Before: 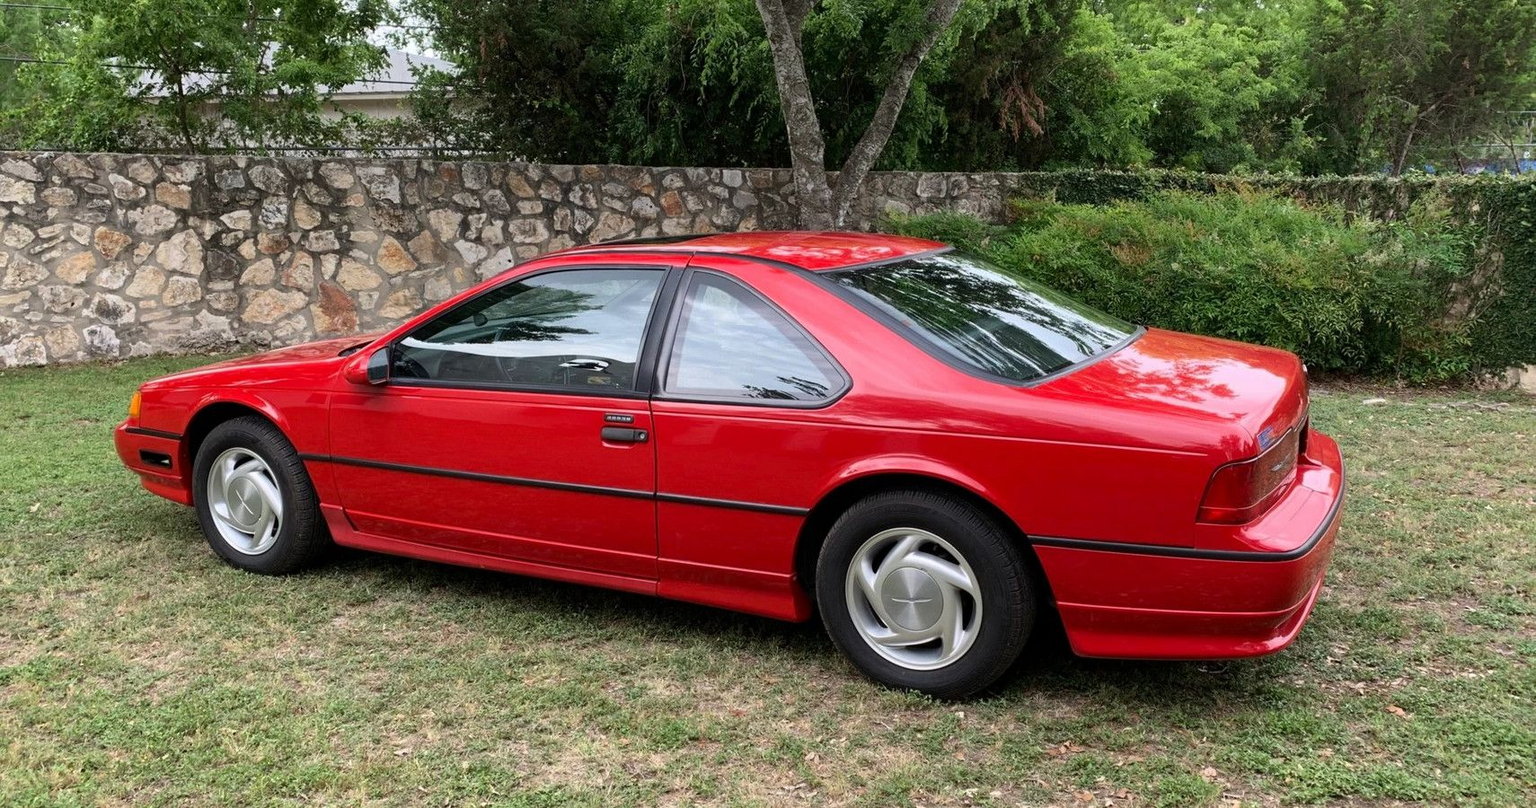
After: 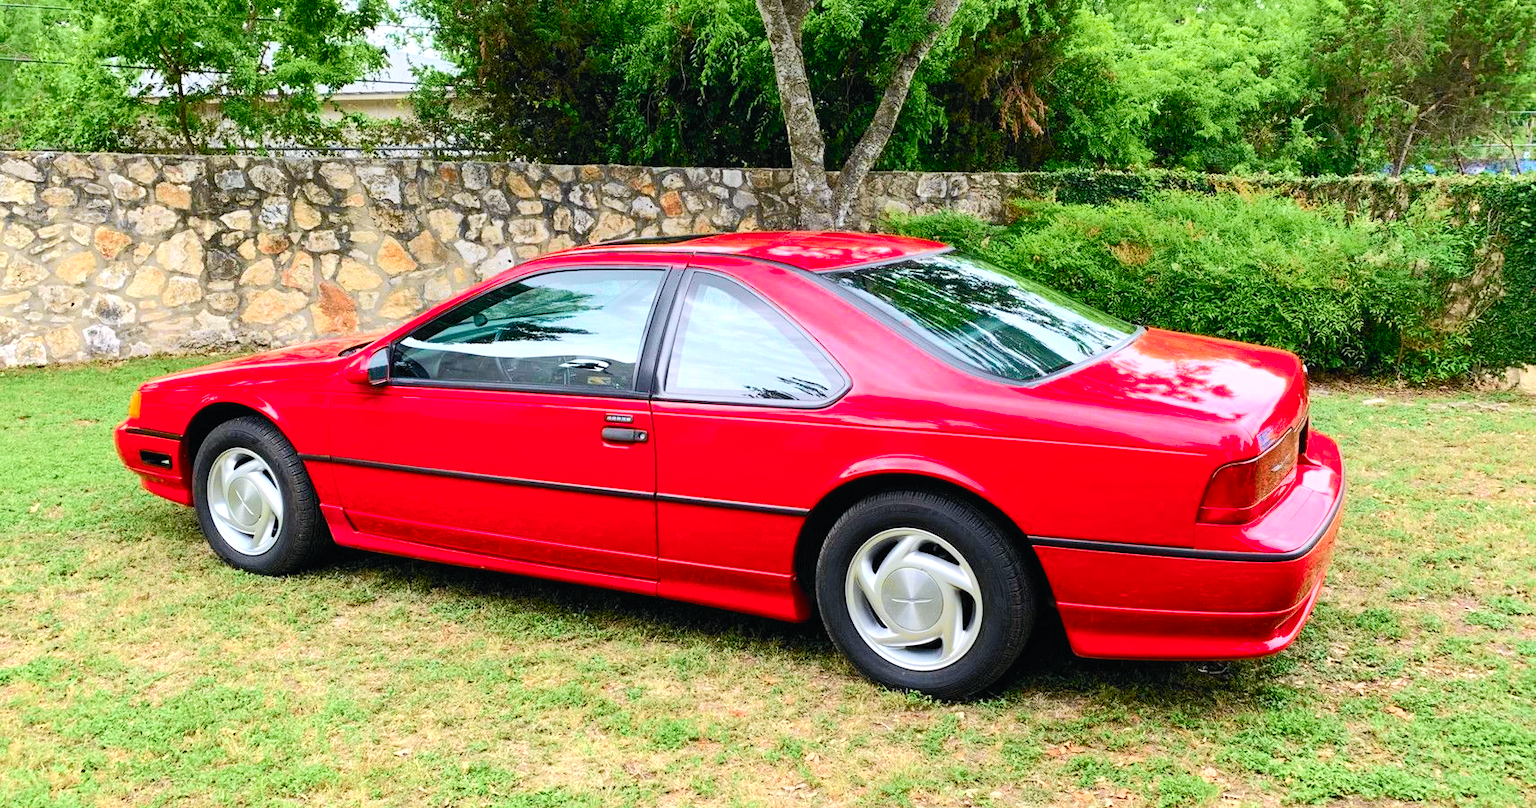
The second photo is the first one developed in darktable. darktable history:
color balance rgb: perceptual saturation grading › global saturation 25%, perceptual brilliance grading › mid-tones 10%, perceptual brilliance grading › shadows 15%, global vibrance 20%
tone curve: curves: ch0 [(0, 0.046) (0.037, 0.056) (0.176, 0.162) (0.33, 0.331) (0.432, 0.475) (0.601, 0.665) (0.843, 0.876) (1, 1)]; ch1 [(0, 0) (0.339, 0.349) (0.445, 0.42) (0.476, 0.47) (0.497, 0.492) (0.523, 0.514) (0.557, 0.558) (0.632, 0.615) (0.728, 0.746) (1, 1)]; ch2 [(0, 0) (0.327, 0.324) (0.417, 0.44) (0.46, 0.453) (0.502, 0.495) (0.526, 0.52) (0.54, 0.55) (0.606, 0.626) (0.745, 0.704) (1, 1)], color space Lab, independent channels, preserve colors none
levels: black 3.83%, white 90.64%, levels [0.044, 0.416, 0.908]
